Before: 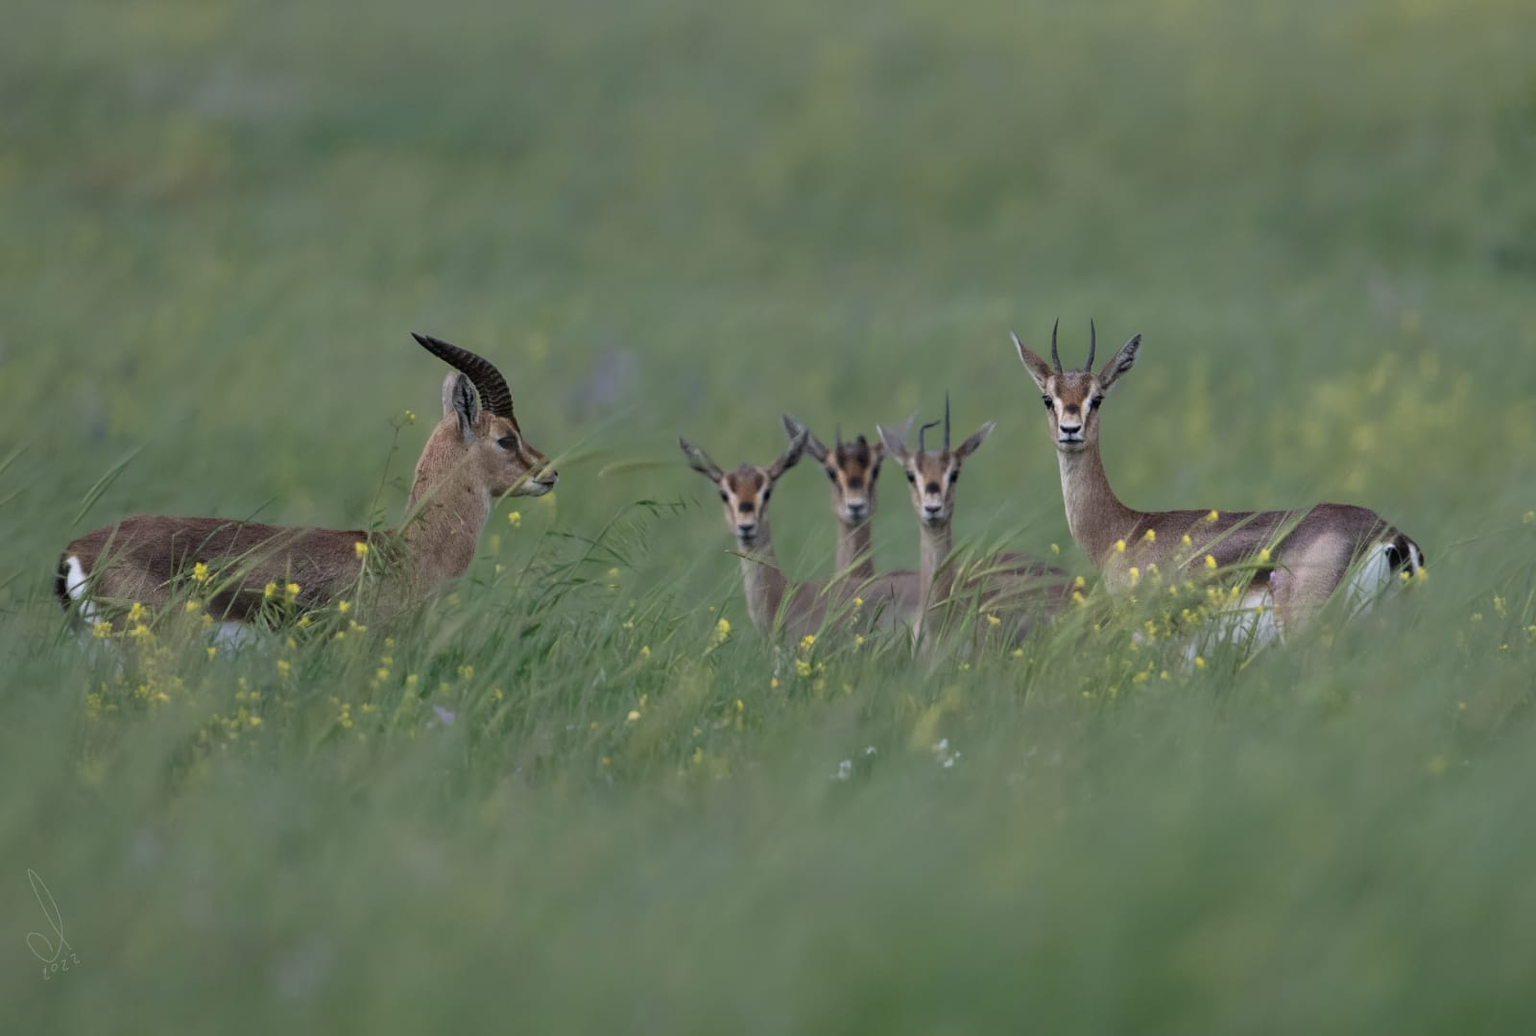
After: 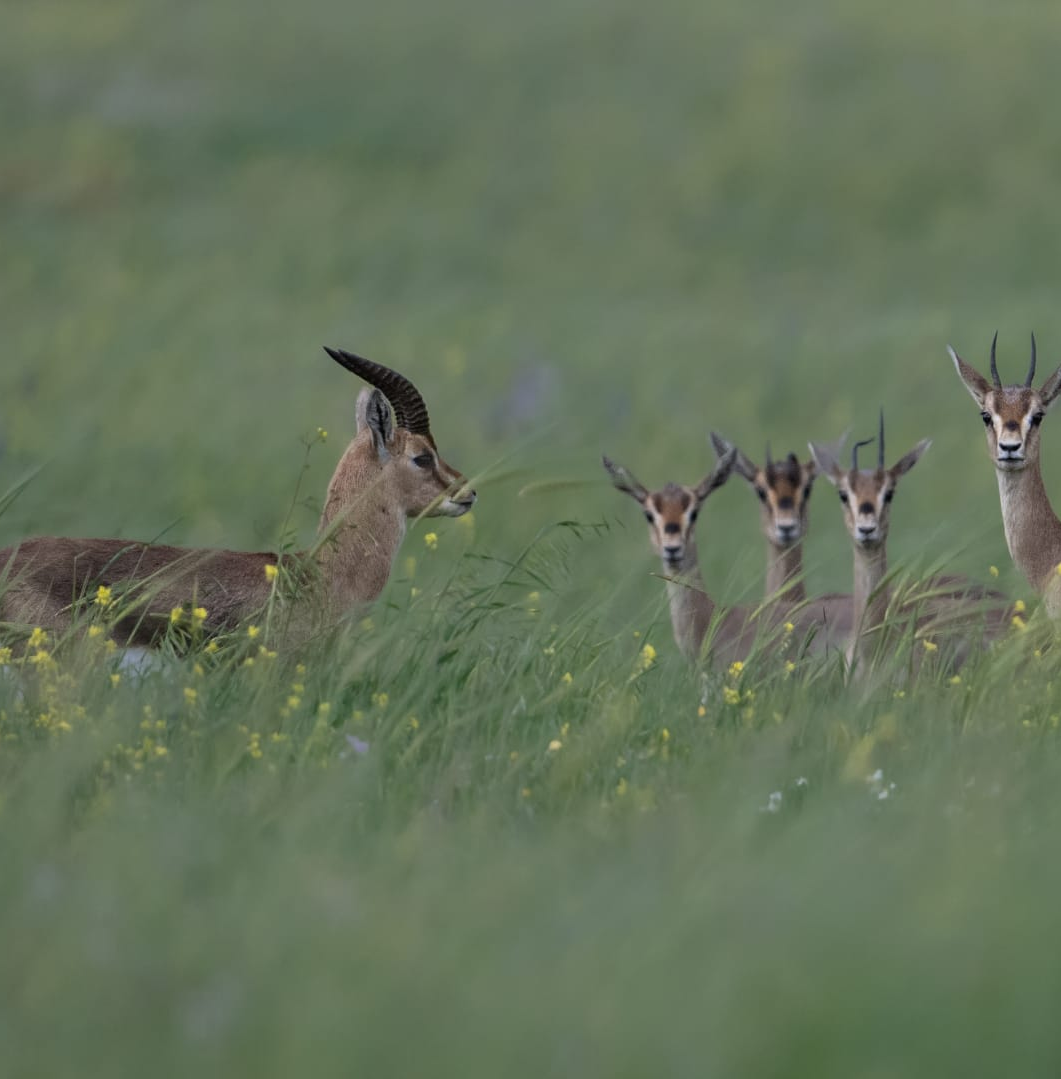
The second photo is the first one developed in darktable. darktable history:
crop and rotate: left 6.678%, right 26.993%
